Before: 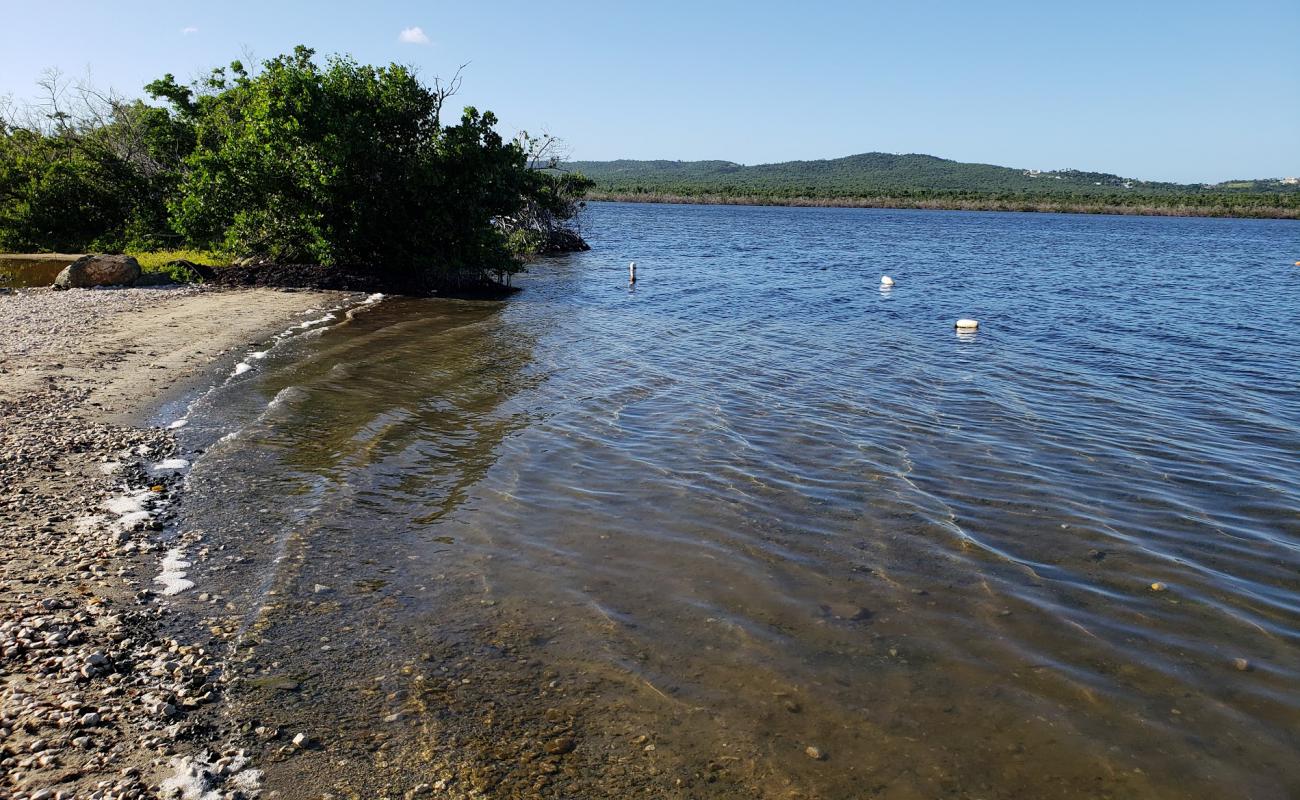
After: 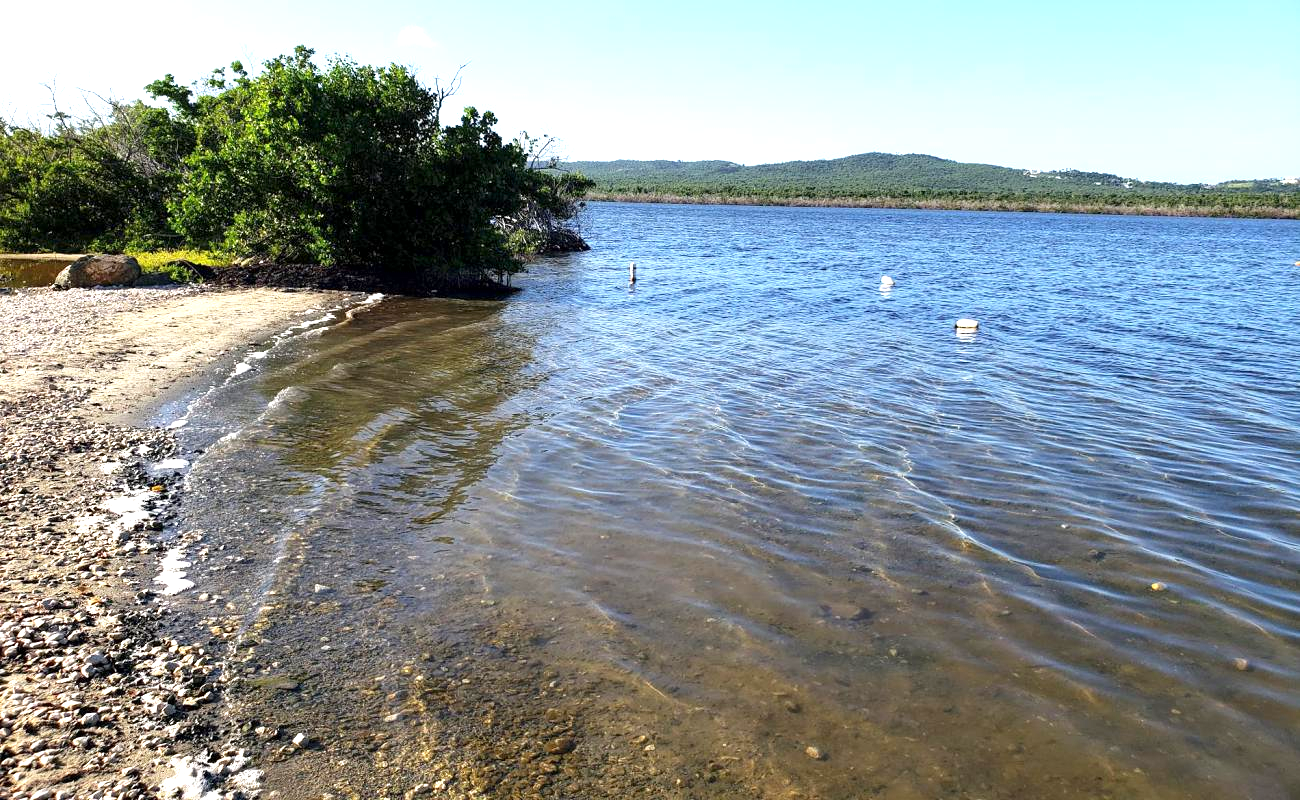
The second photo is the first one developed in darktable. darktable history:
exposure: black level correction 0.001, exposure 1.049 EV, compensate exposure bias true, compensate highlight preservation false
